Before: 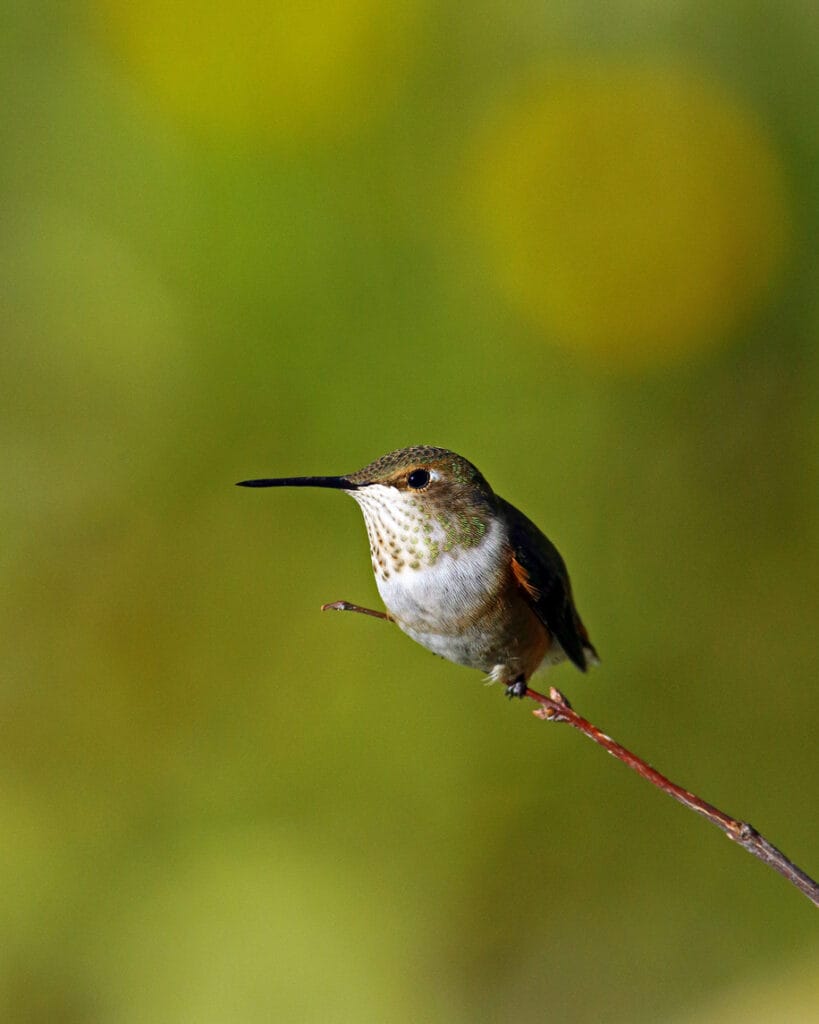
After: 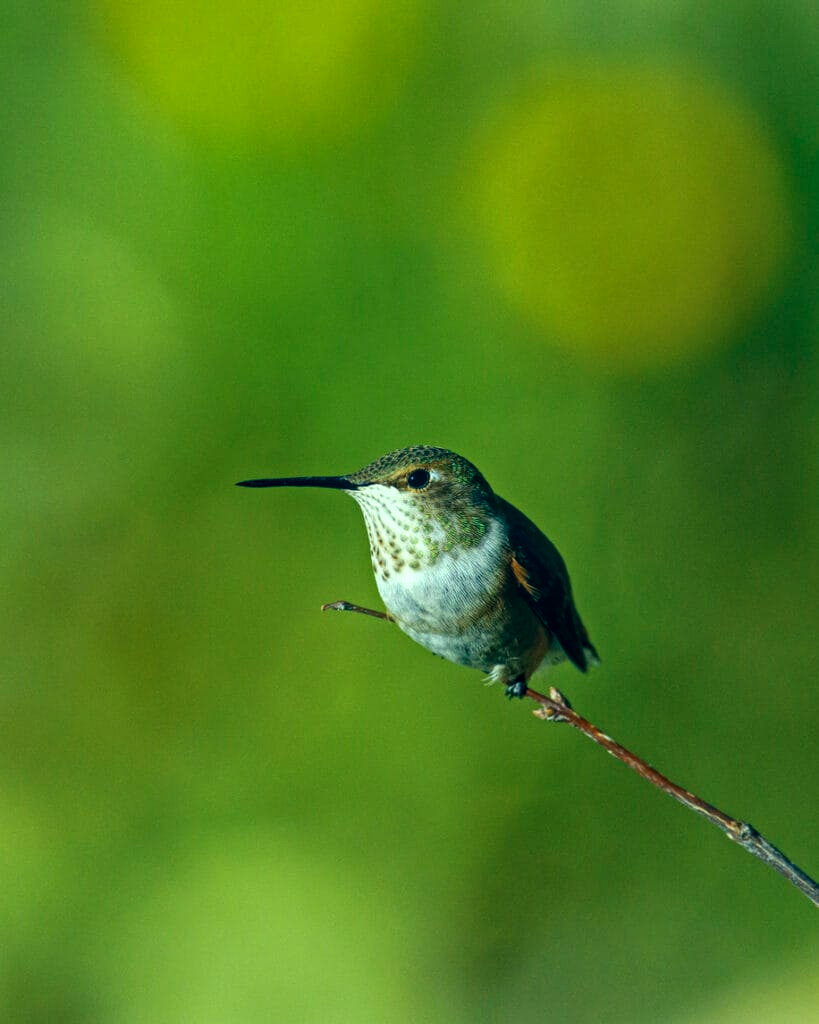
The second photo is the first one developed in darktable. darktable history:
local contrast: highlights 91%, shadows 84%, detail 160%, midtone range 0.2
color correction: highlights a* -19.48, highlights b* 9.8, shadows a* -20.26, shadows b* -11.55
